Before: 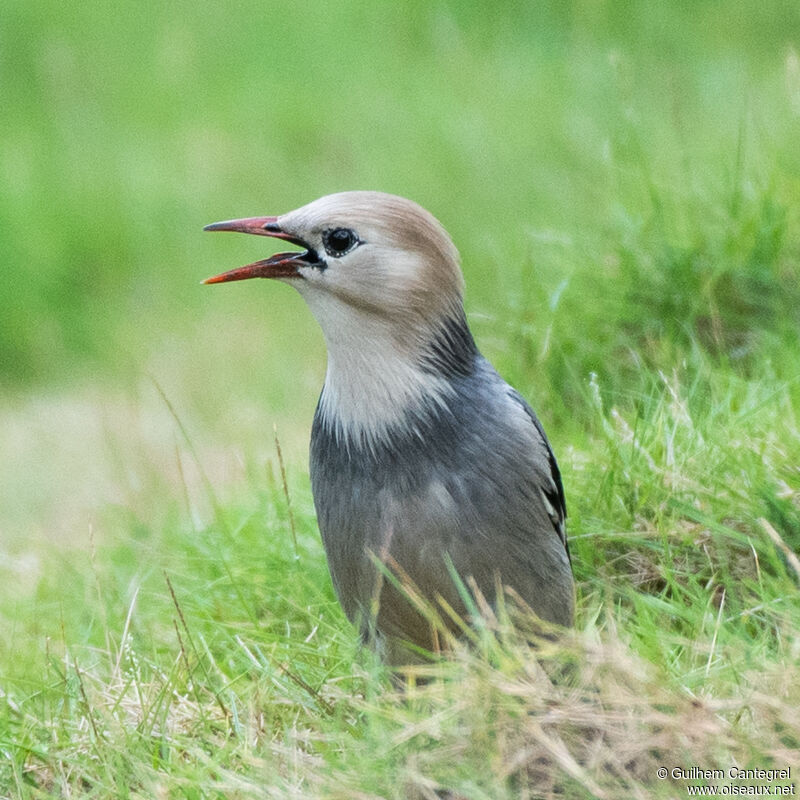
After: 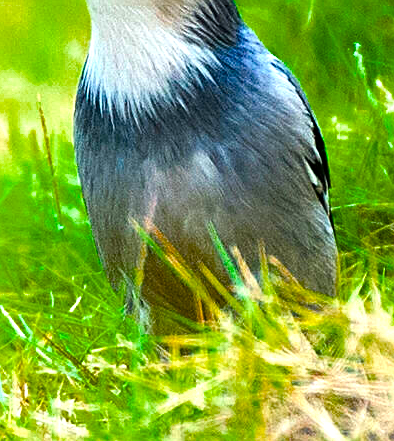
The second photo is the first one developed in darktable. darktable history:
sharpen: on, module defaults
tone equalizer: -8 EV -1.11 EV, -7 EV -0.971 EV, -6 EV -0.843 EV, -5 EV -0.591 EV, -3 EV 0.577 EV, -2 EV 0.887 EV, -1 EV 1.01 EV, +0 EV 1.07 EV, edges refinement/feathering 500, mask exposure compensation -1.57 EV, preserve details guided filter
color balance rgb: perceptual saturation grading › global saturation 65.784%, perceptual saturation grading › highlights 59.42%, perceptual saturation grading › mid-tones 49.32%, perceptual saturation grading › shadows 49.803%, saturation formula JzAzBz (2021)
crop: left 29.513%, top 41.305%, right 21.166%, bottom 3.485%
